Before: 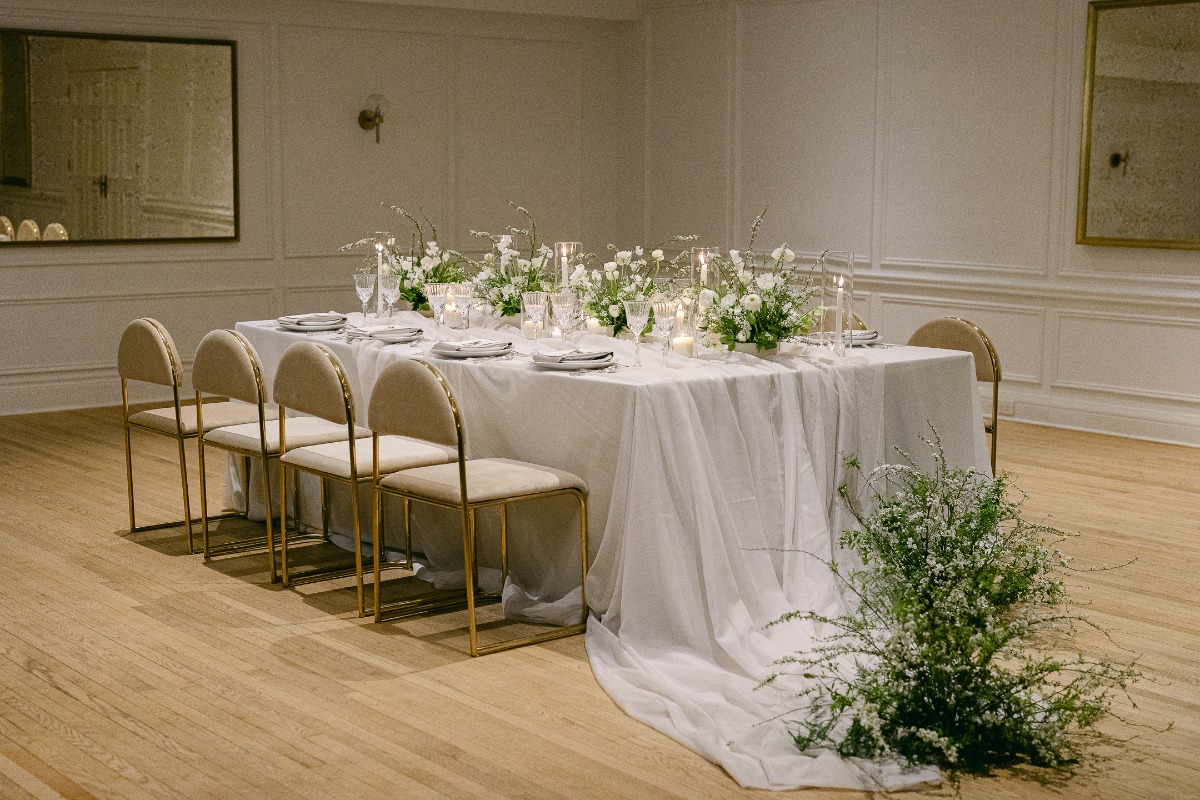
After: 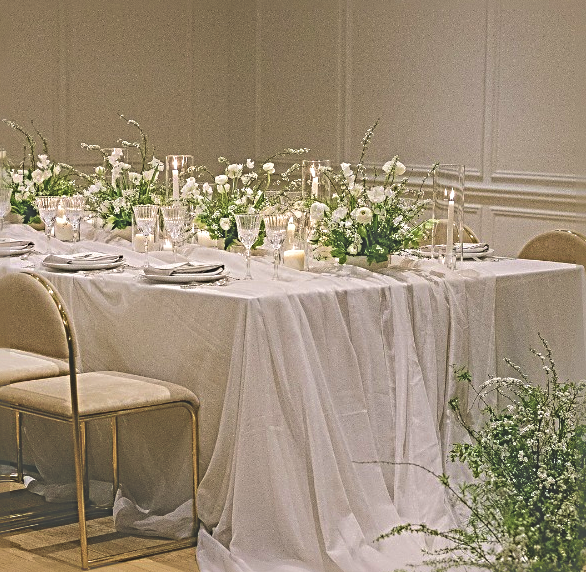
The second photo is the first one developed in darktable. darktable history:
velvia: strength 49.67%
shadows and highlights: shadows -20.64, white point adjustment -1.9, highlights -34.82
local contrast: detail 110%
exposure: black level correction -0.061, exposure -0.05 EV, compensate exposure bias true, compensate highlight preservation false
crop: left 32.425%, top 10.967%, right 18.707%, bottom 17.382%
color zones: curves: ch0 [(0, 0.5) (0.143, 0.5) (0.286, 0.5) (0.429, 0.5) (0.62, 0.489) (0.714, 0.445) (0.844, 0.496) (1, 0.5)]; ch1 [(0, 0.5) (0.143, 0.5) (0.286, 0.5) (0.429, 0.5) (0.571, 0.5) (0.714, 0.523) (0.857, 0.5) (1, 0.5)], mix -132.17%
sharpen: radius 3.737, amount 0.935
